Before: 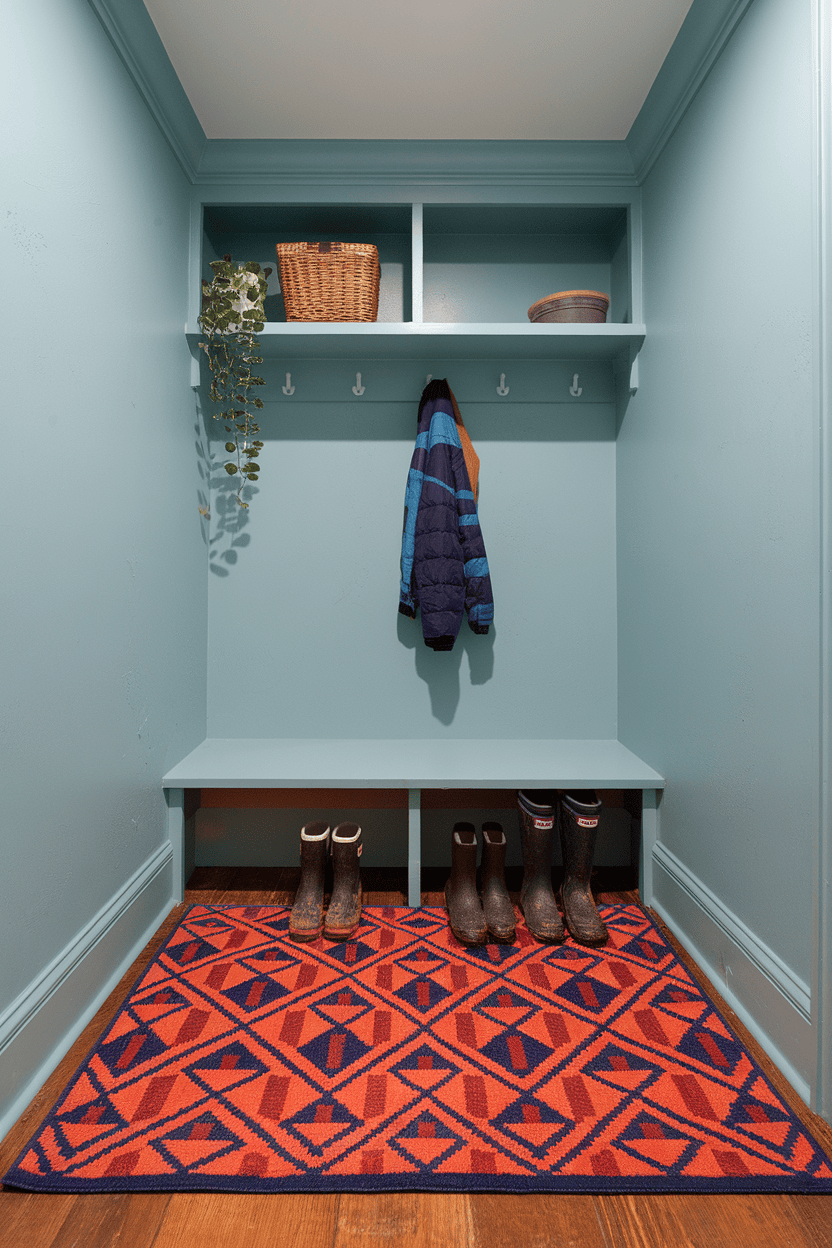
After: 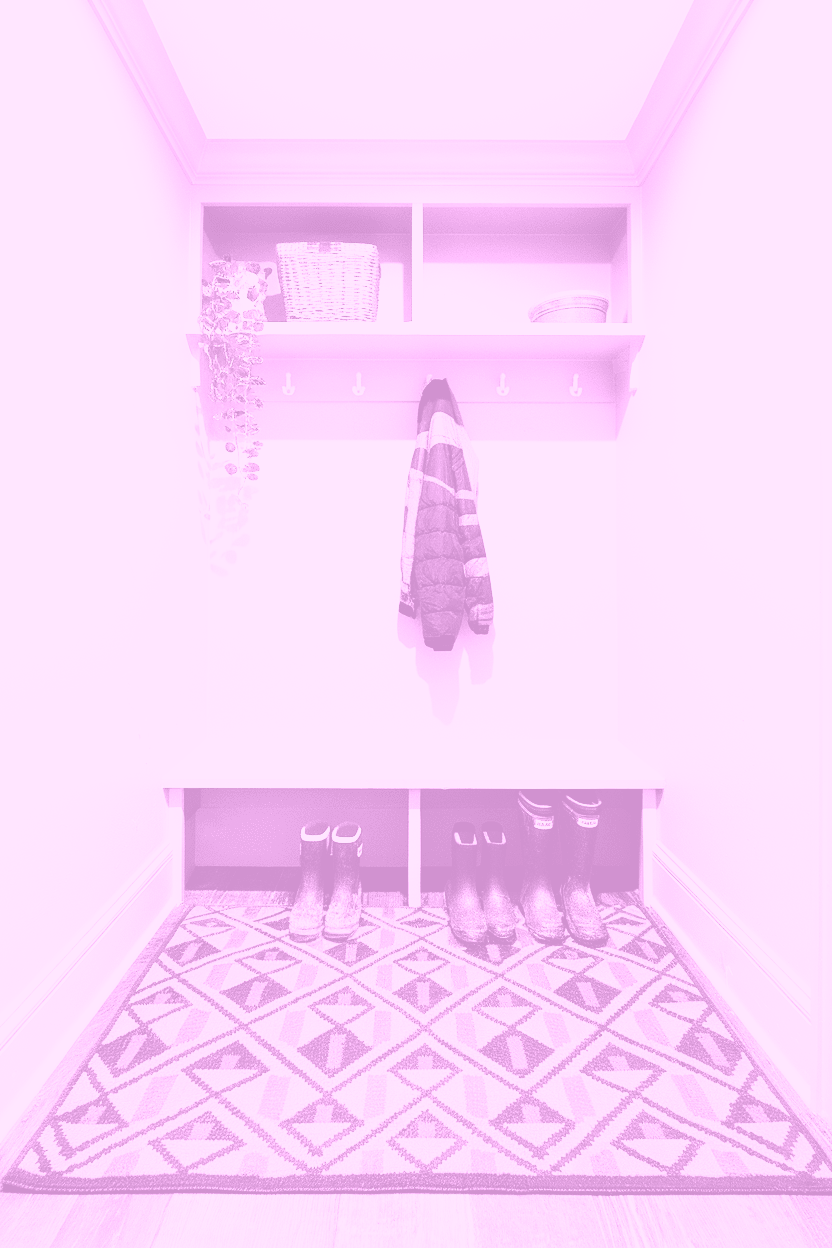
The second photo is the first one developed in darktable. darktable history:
exposure: black level correction 0, exposure 0.7 EV, compensate exposure bias true, compensate highlight preservation false
colorize: hue 331.2°, saturation 75%, source mix 30.28%, lightness 70.52%, version 1
filmic rgb: middle gray luminance 8.8%, black relative exposure -6.3 EV, white relative exposure 2.7 EV, threshold 6 EV, target black luminance 0%, hardness 4.74, latitude 73.47%, contrast 1.332, shadows ↔ highlights balance 10.13%, add noise in highlights 0, preserve chrominance no, color science v3 (2019), use custom middle-gray values true, iterations of high-quality reconstruction 0, contrast in highlights soft, enable highlight reconstruction true
contrast brightness saturation: contrast 0.25, saturation -0.31
color zones: curves: ch1 [(0.309, 0.524) (0.41, 0.329) (0.508, 0.509)]; ch2 [(0.25, 0.457) (0.75, 0.5)]
